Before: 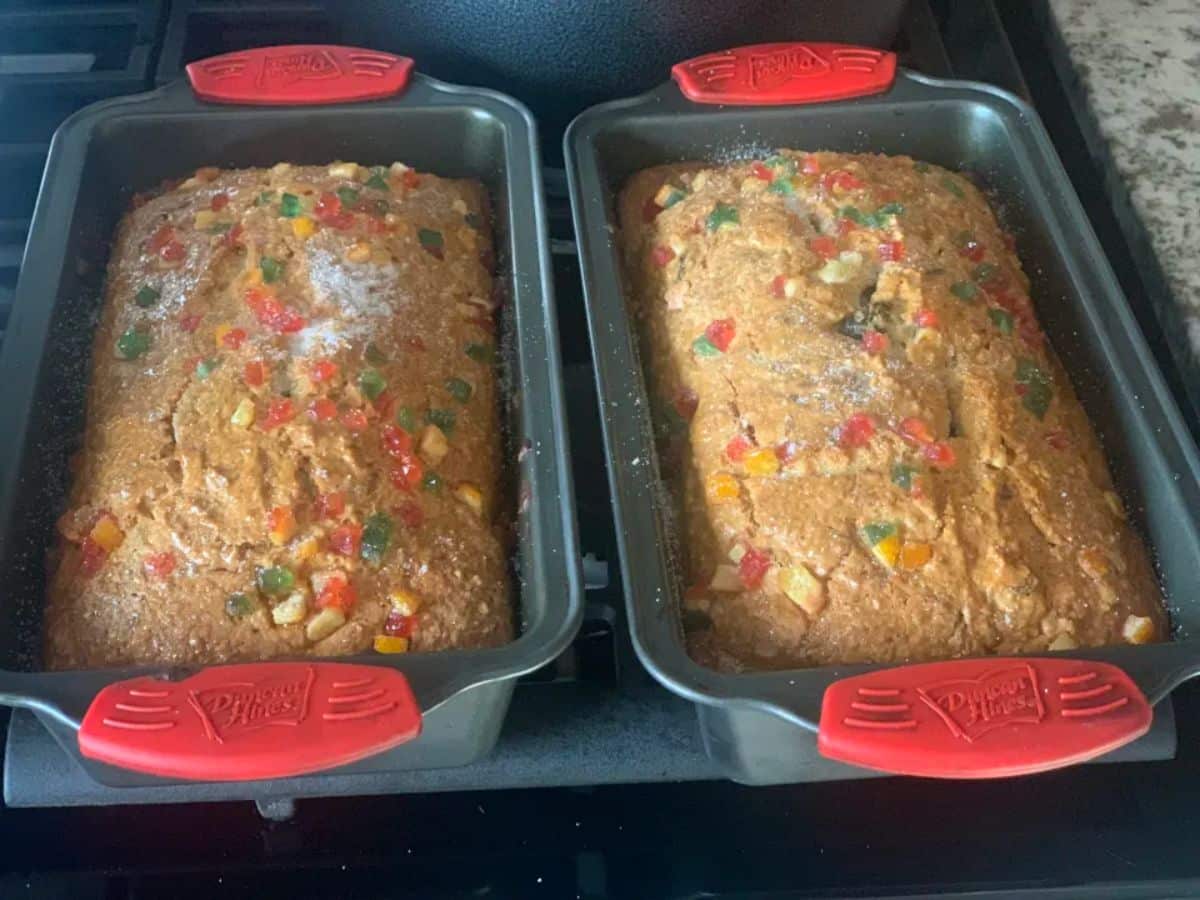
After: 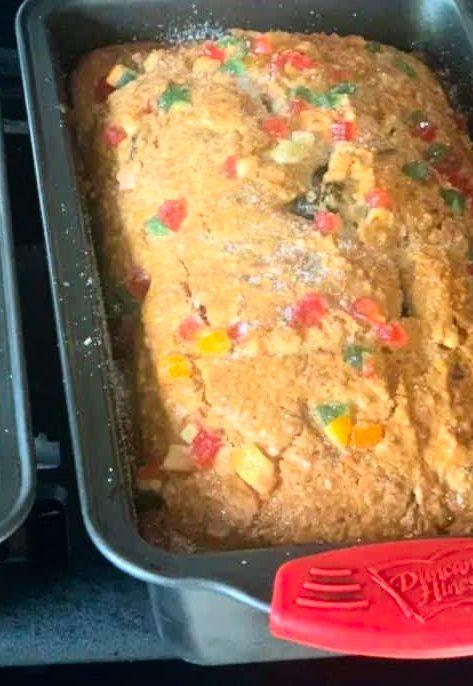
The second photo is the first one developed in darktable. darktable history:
crop: left 45.721%, top 13.393%, right 14.118%, bottom 10.01%
contrast brightness saturation: contrast 0.23, brightness 0.1, saturation 0.29
rgb curve: curves: ch0 [(0, 0) (0.136, 0.078) (0.262, 0.245) (0.414, 0.42) (1, 1)], compensate middle gray true, preserve colors basic power
